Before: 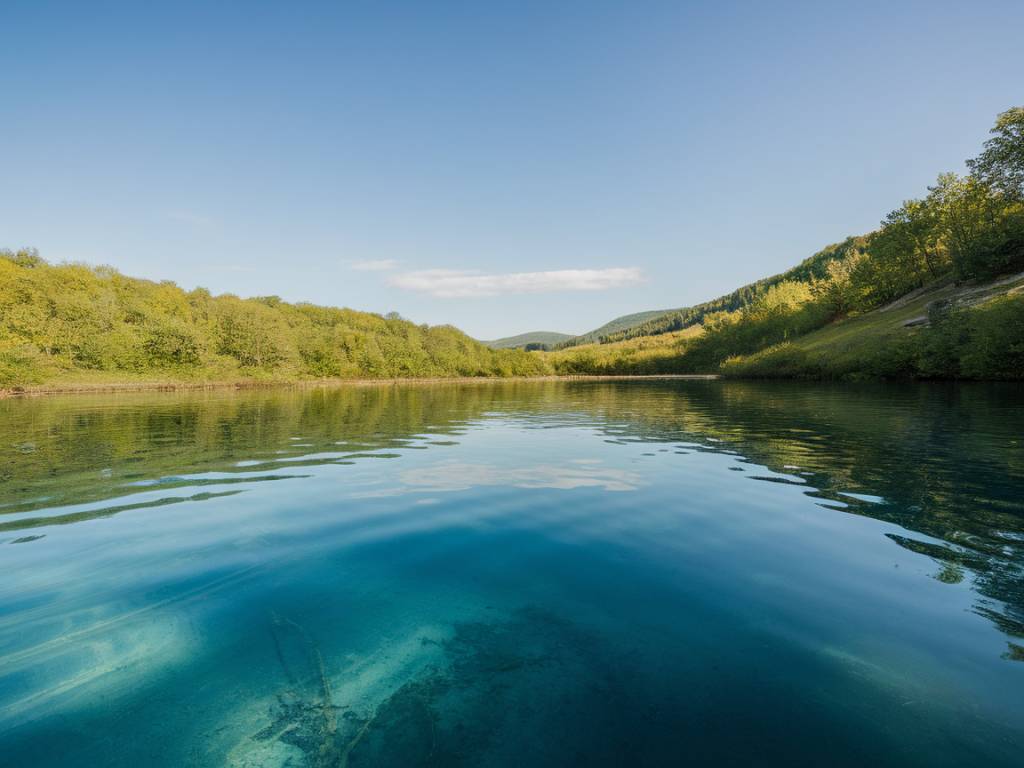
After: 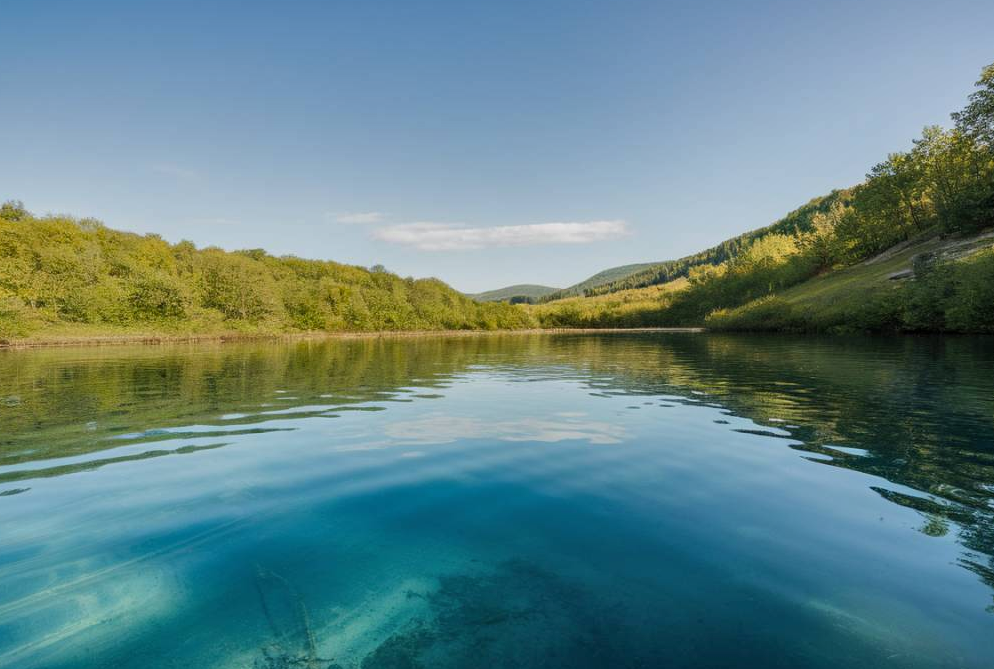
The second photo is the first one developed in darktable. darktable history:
shadows and highlights: radius 108.52, shadows 44.07, highlights -67.8, low approximation 0.01, soften with gaussian
crop: left 1.507%, top 6.147%, right 1.379%, bottom 6.637%
